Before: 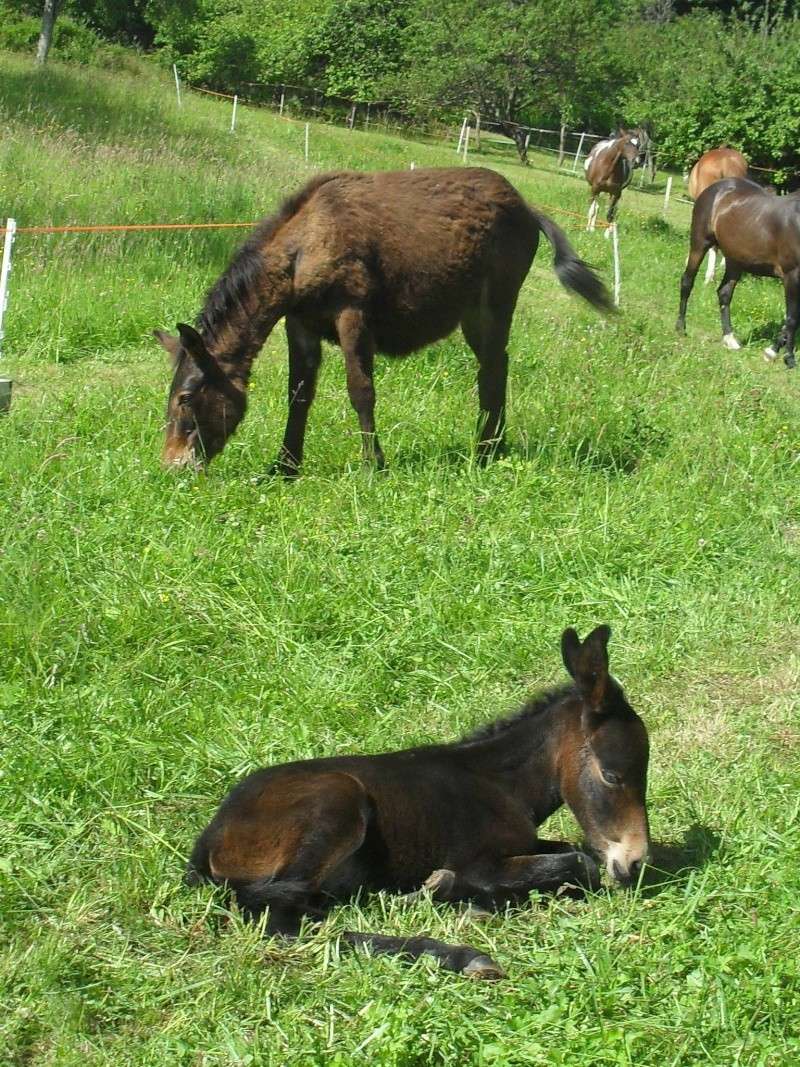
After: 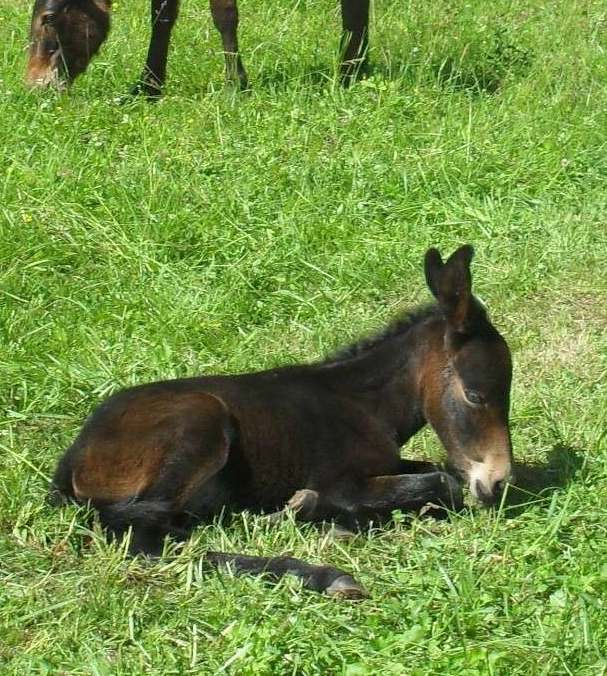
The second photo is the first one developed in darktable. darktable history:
crop and rotate: left 17.173%, top 35.637%, right 6.838%, bottom 0.984%
